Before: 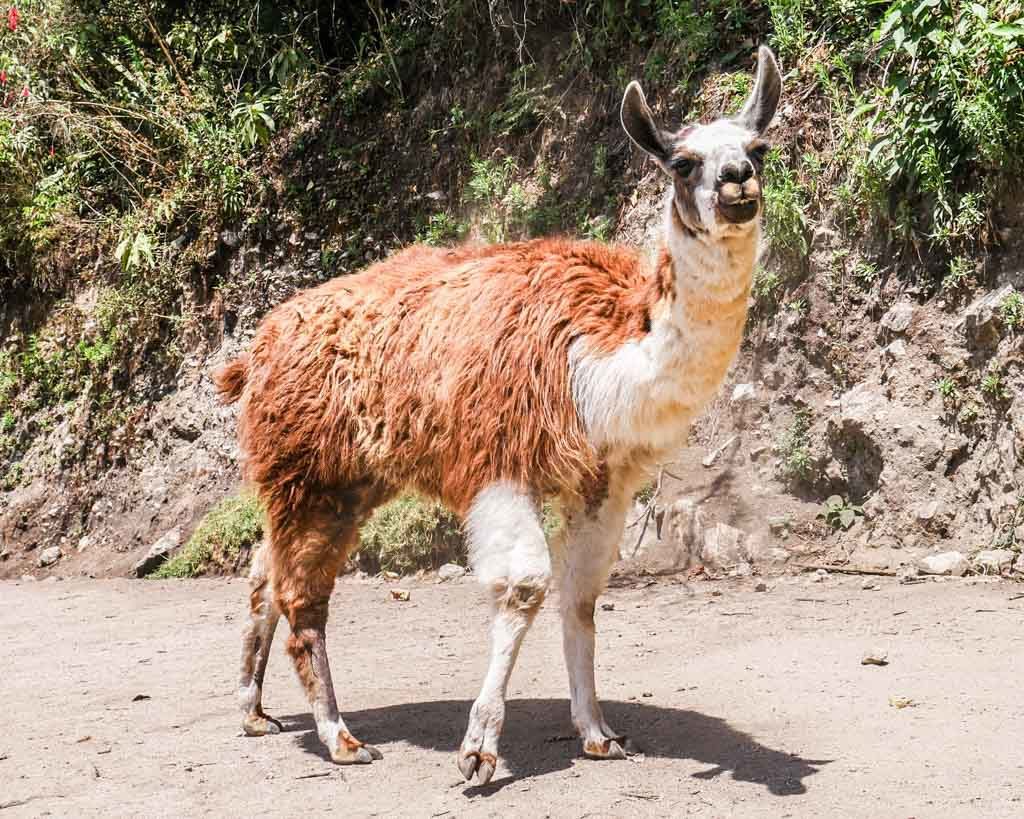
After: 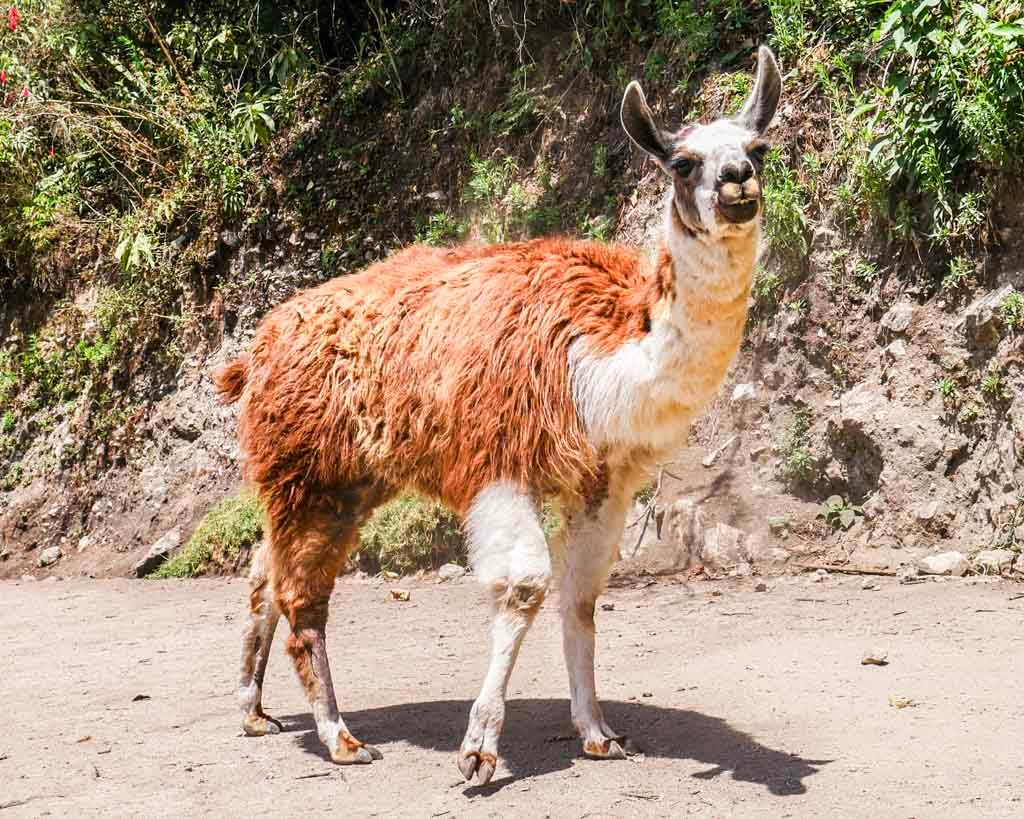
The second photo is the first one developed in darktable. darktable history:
contrast brightness saturation: saturation 0.181
levels: white 99.98%, levels [0, 0.499, 1]
